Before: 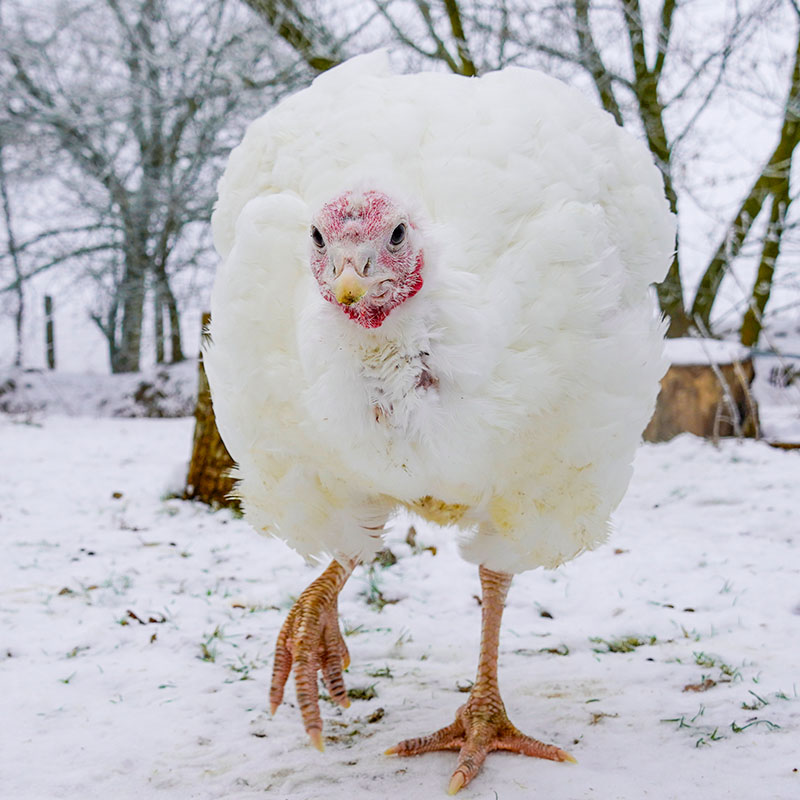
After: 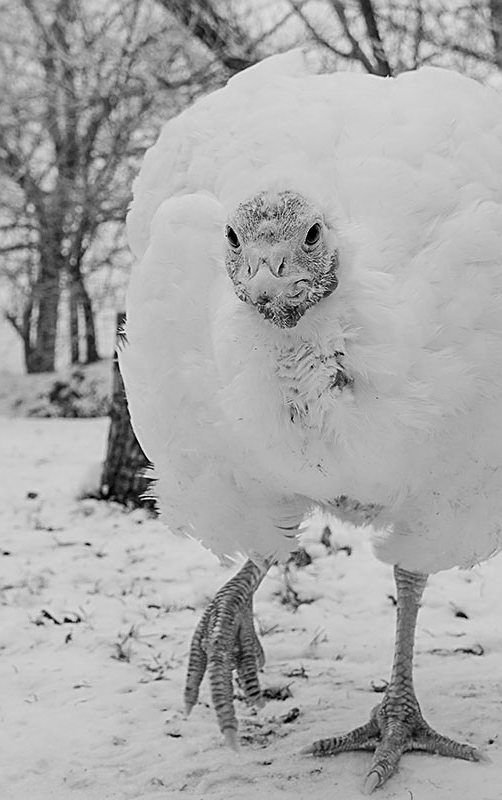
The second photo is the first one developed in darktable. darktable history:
base curve: preserve colors none
crop: left 10.644%, right 26.528%
sharpen: on, module defaults
monochrome: a -74.22, b 78.2
rgb levels: mode RGB, independent channels, levels [[0, 0.5, 1], [0, 0.521, 1], [0, 0.536, 1]]
